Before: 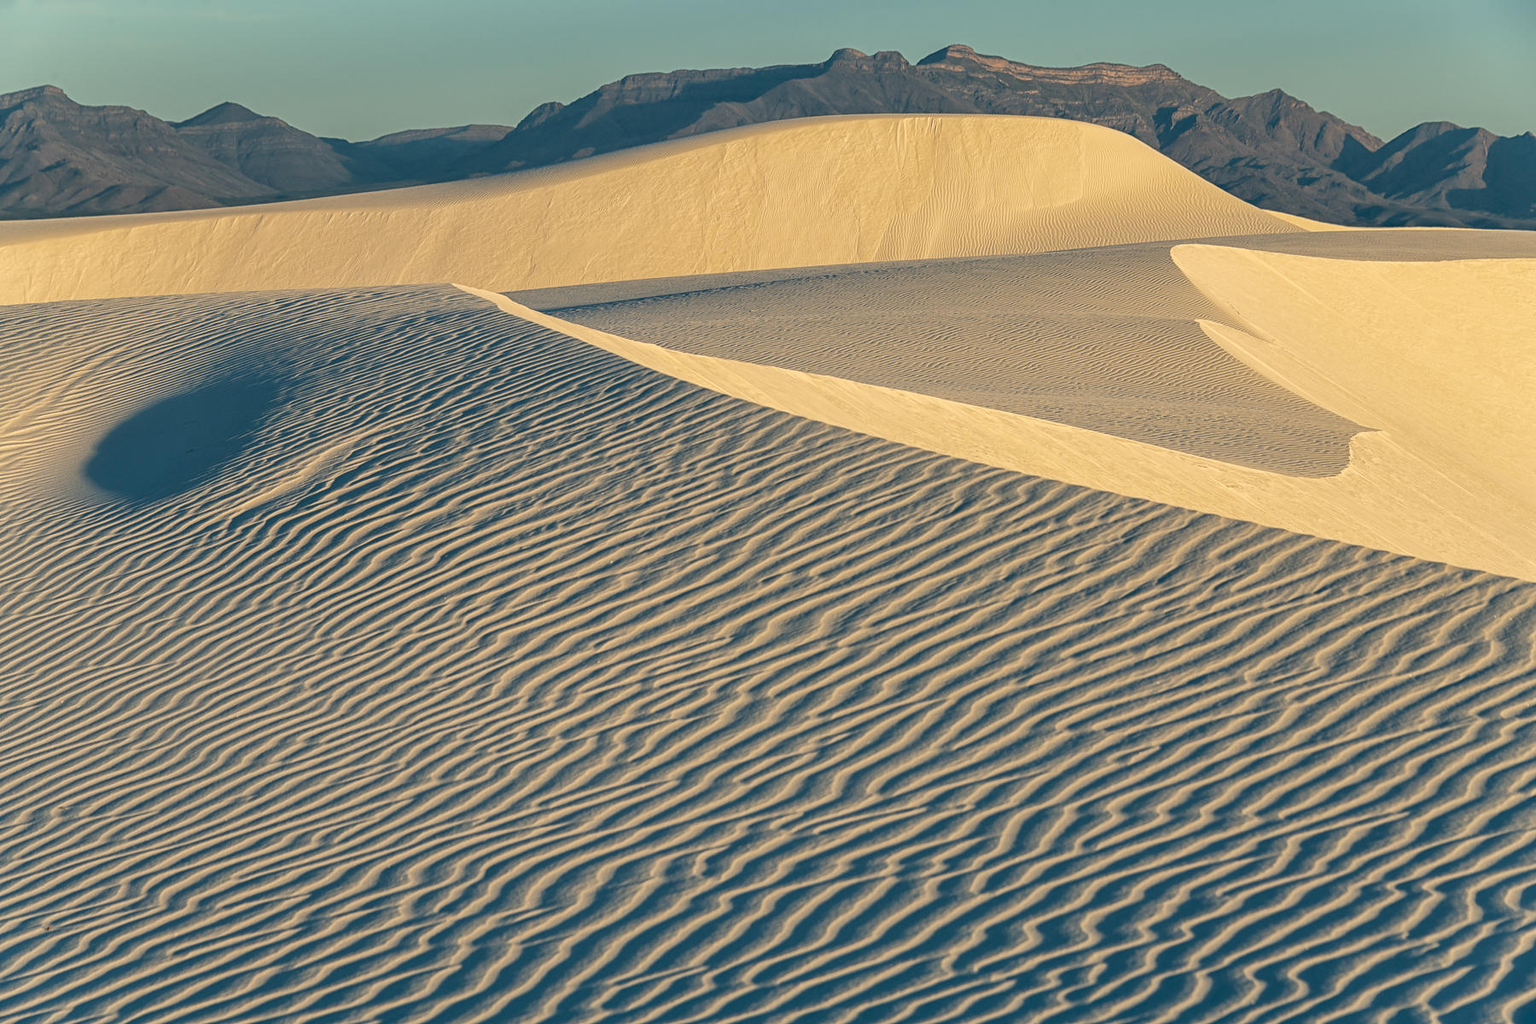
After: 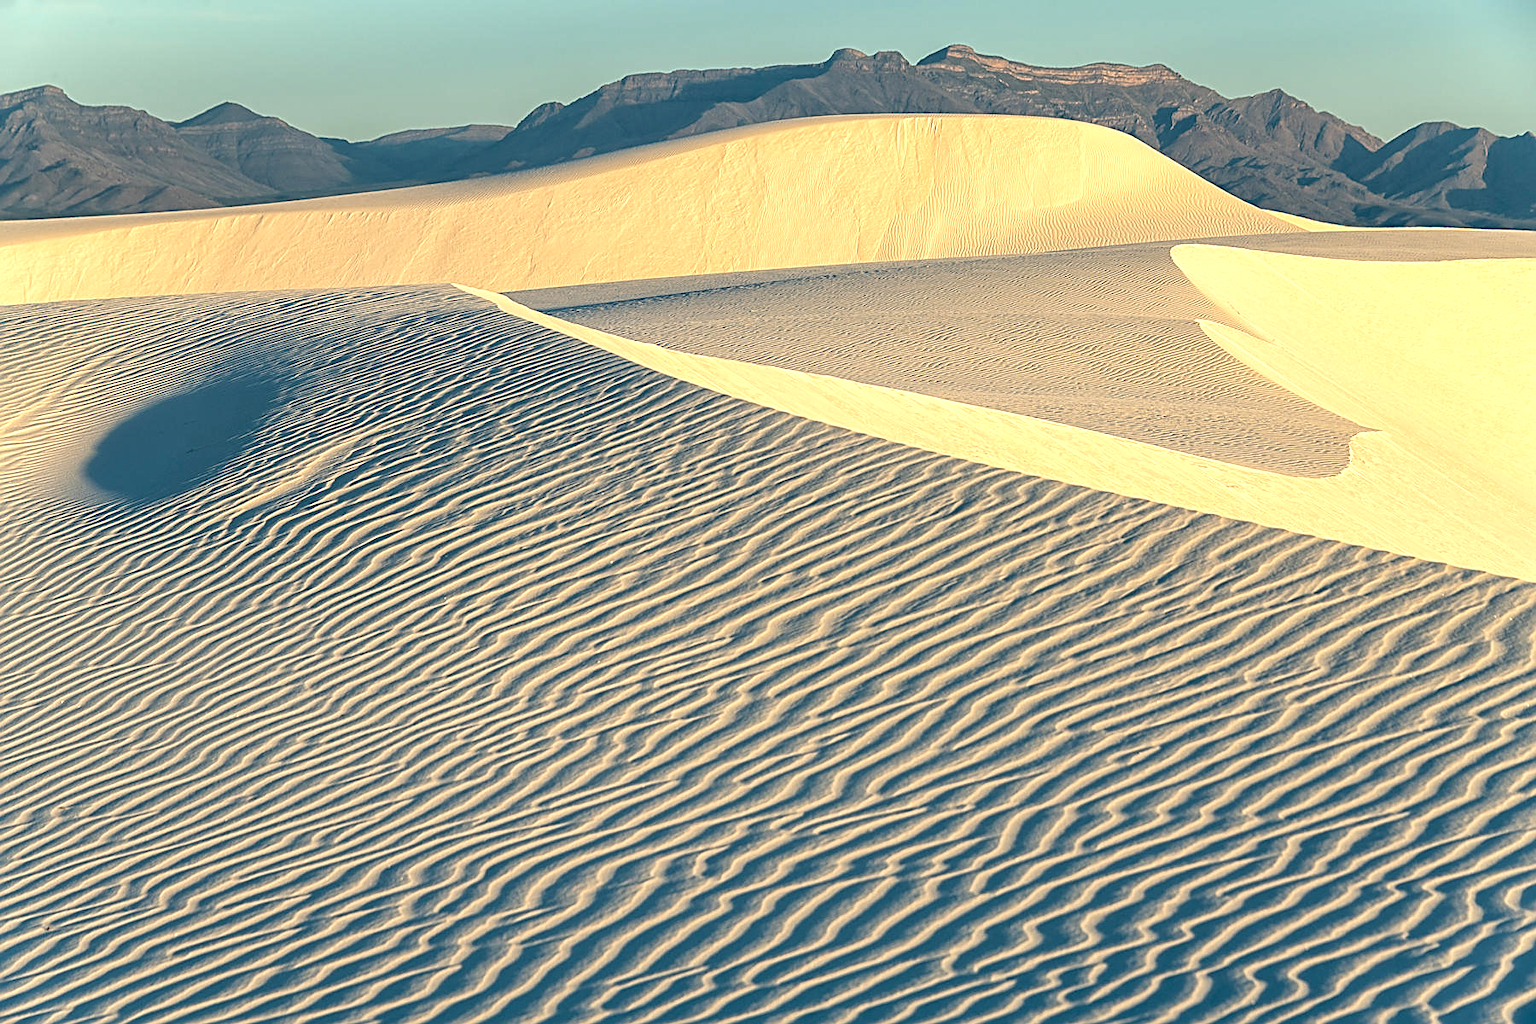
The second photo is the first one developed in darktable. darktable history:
tone equalizer: -8 EV -0.753 EV, -7 EV -0.71 EV, -6 EV -0.596 EV, -5 EV -0.392 EV, -3 EV 0.404 EV, -2 EV 0.6 EV, -1 EV 0.675 EV, +0 EV 0.72 EV
sharpen: on, module defaults
